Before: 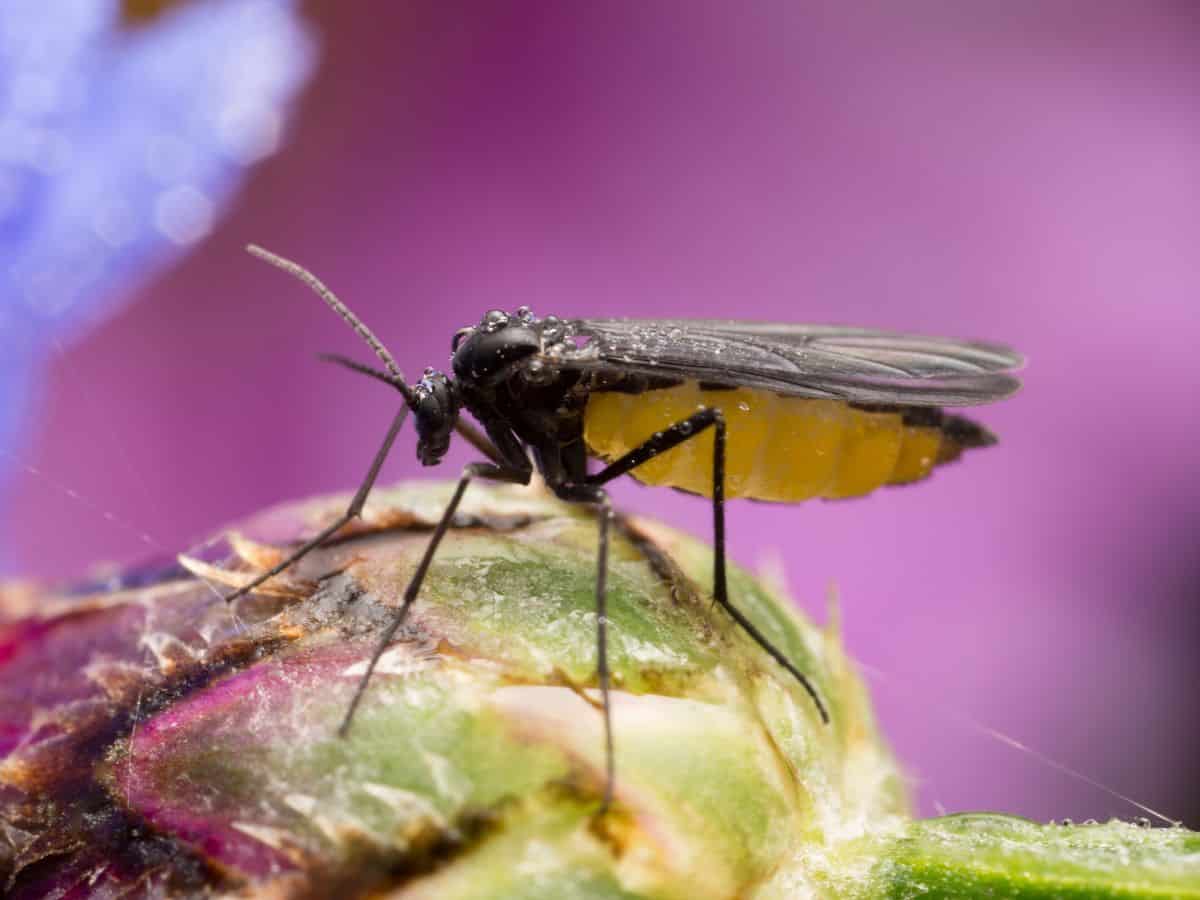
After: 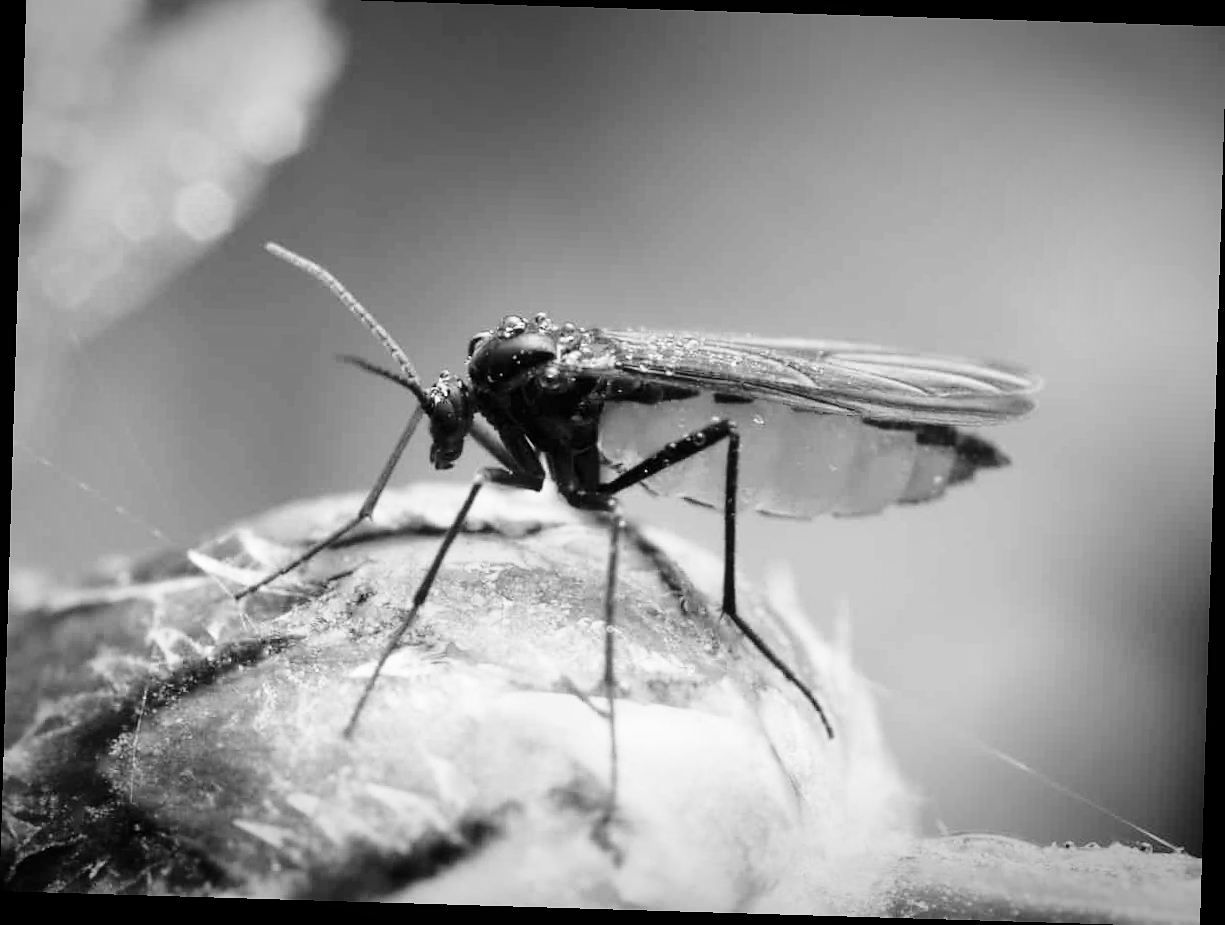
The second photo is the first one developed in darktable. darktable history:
exposure: black level correction 0, compensate exposure bias true, compensate highlight preservation false
monochrome: a 16.01, b -2.65, highlights 0.52
base curve: curves: ch0 [(0, 0) (0.028, 0.03) (0.121, 0.232) (0.46, 0.748) (0.859, 0.968) (1, 1)], preserve colors none
rotate and perspective: rotation 1.72°, automatic cropping off
sharpen: radius 1, threshold 1
crop: top 1.049%, right 0.001%
color correction: highlights a* 5.3, highlights b* 24.26, shadows a* -15.58, shadows b* 4.02
vignetting: fall-off start 79.43%, saturation -0.649, width/height ratio 1.327, unbound false
